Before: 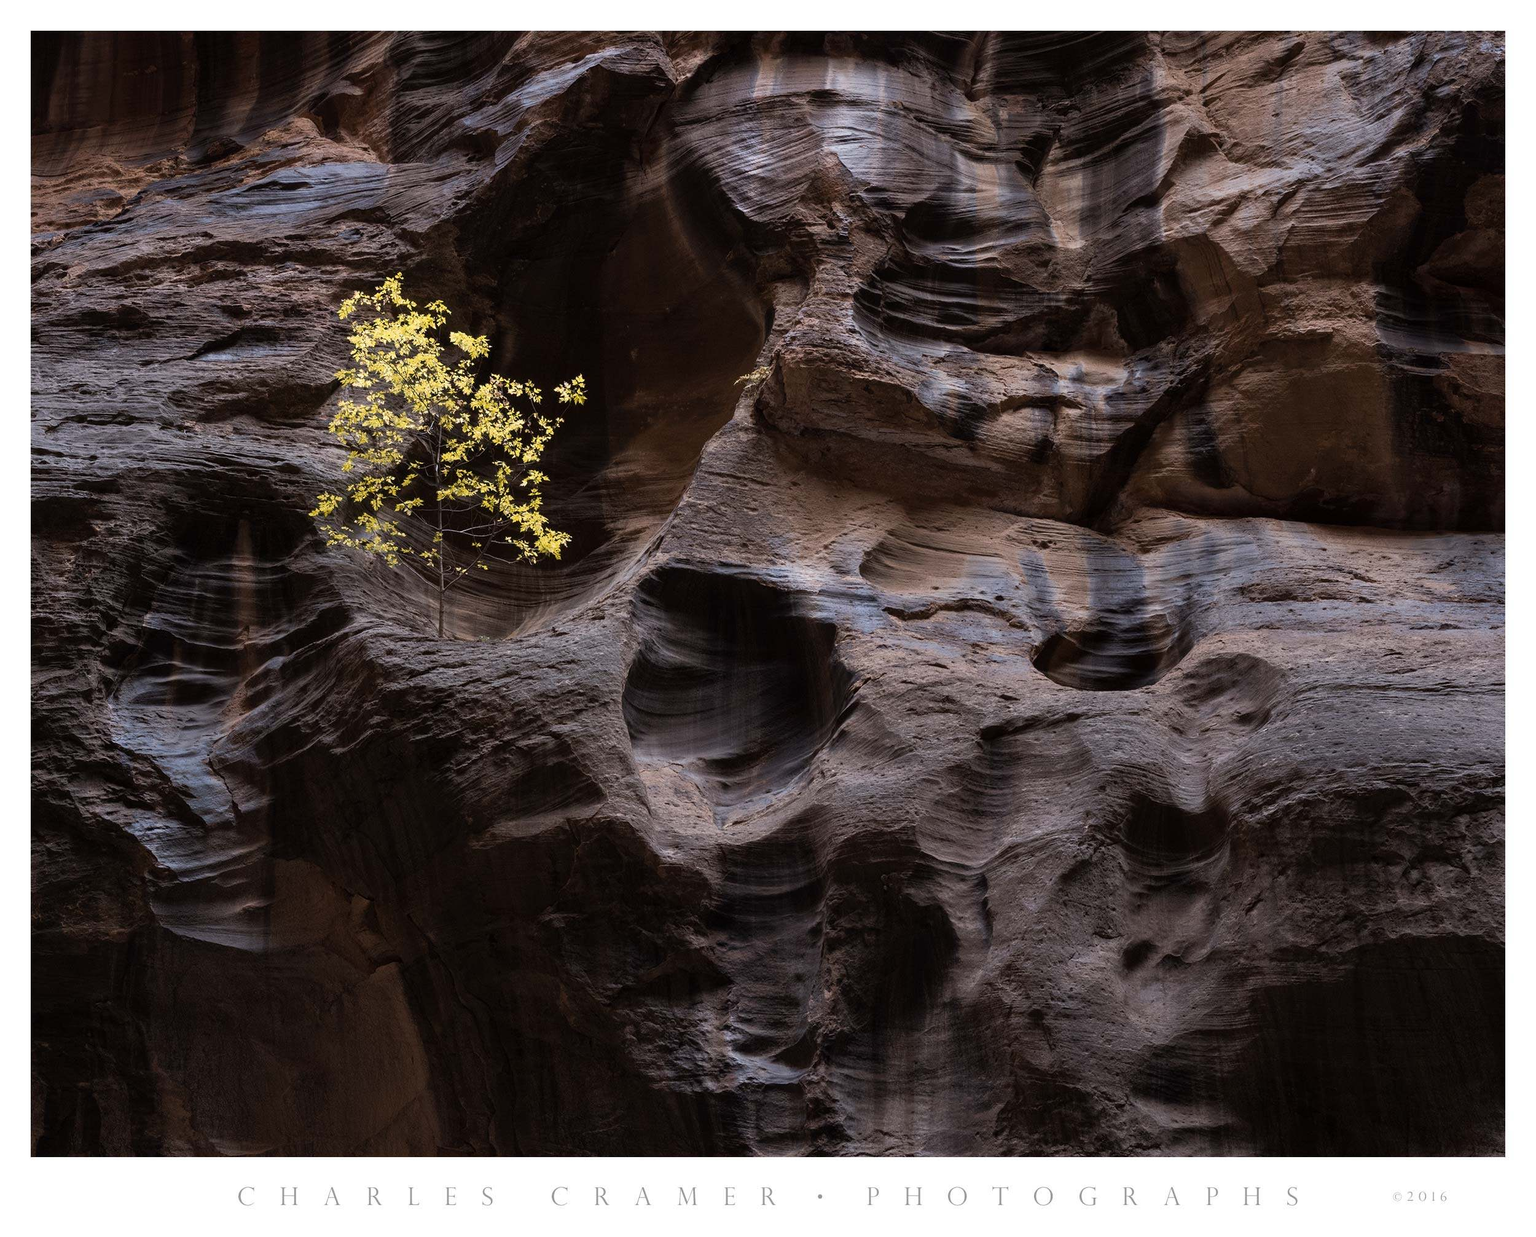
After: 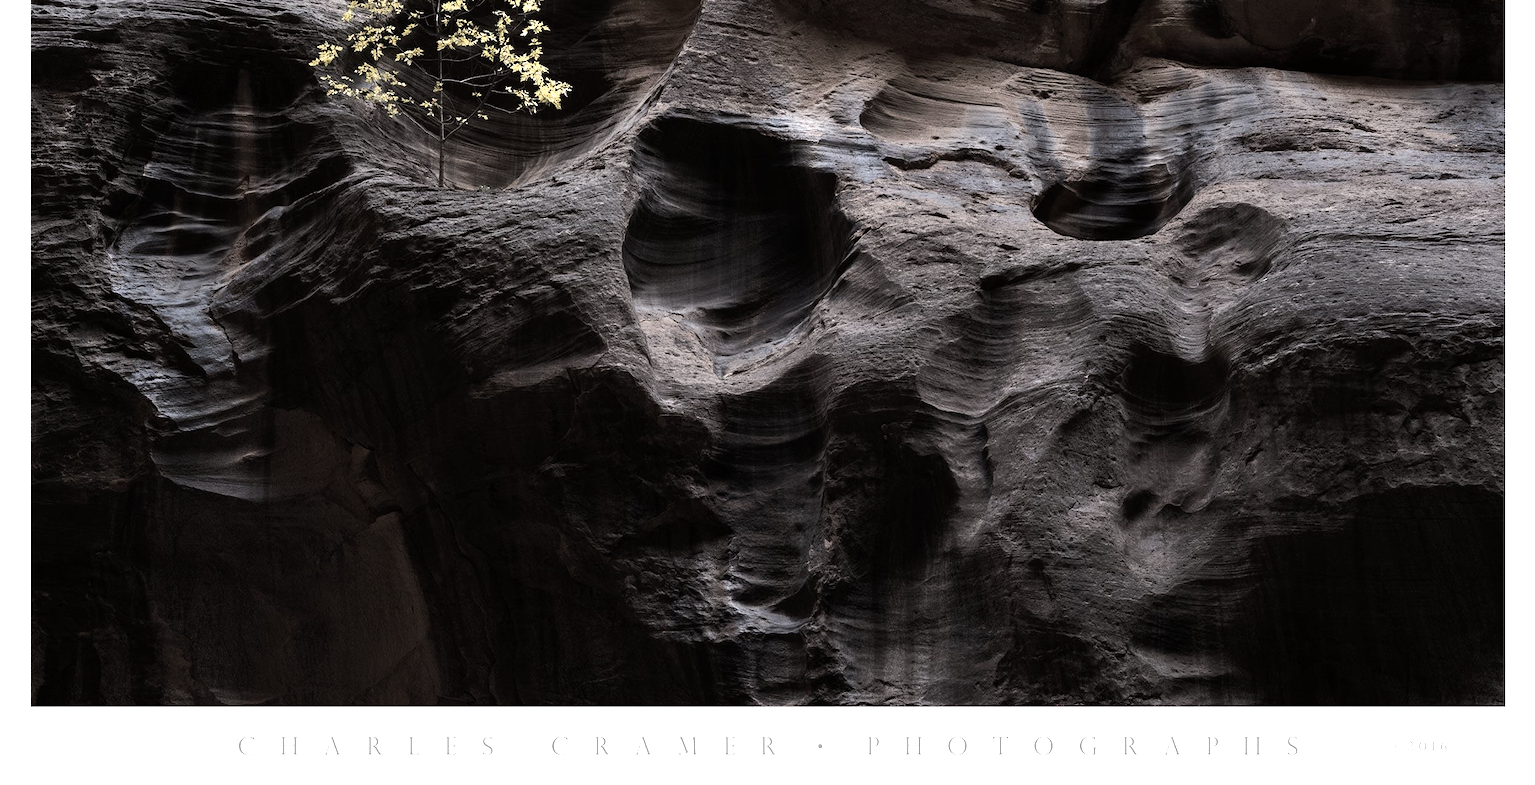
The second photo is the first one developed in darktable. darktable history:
tone equalizer: -8 EV -0.75 EV, -7 EV -0.7 EV, -6 EV -0.6 EV, -5 EV -0.4 EV, -3 EV 0.4 EV, -2 EV 0.6 EV, -1 EV 0.7 EV, +0 EV 0.75 EV, edges refinement/feathering 500, mask exposure compensation -1.57 EV, preserve details no
crop and rotate: top 36.435%
color correction: saturation 0.5
